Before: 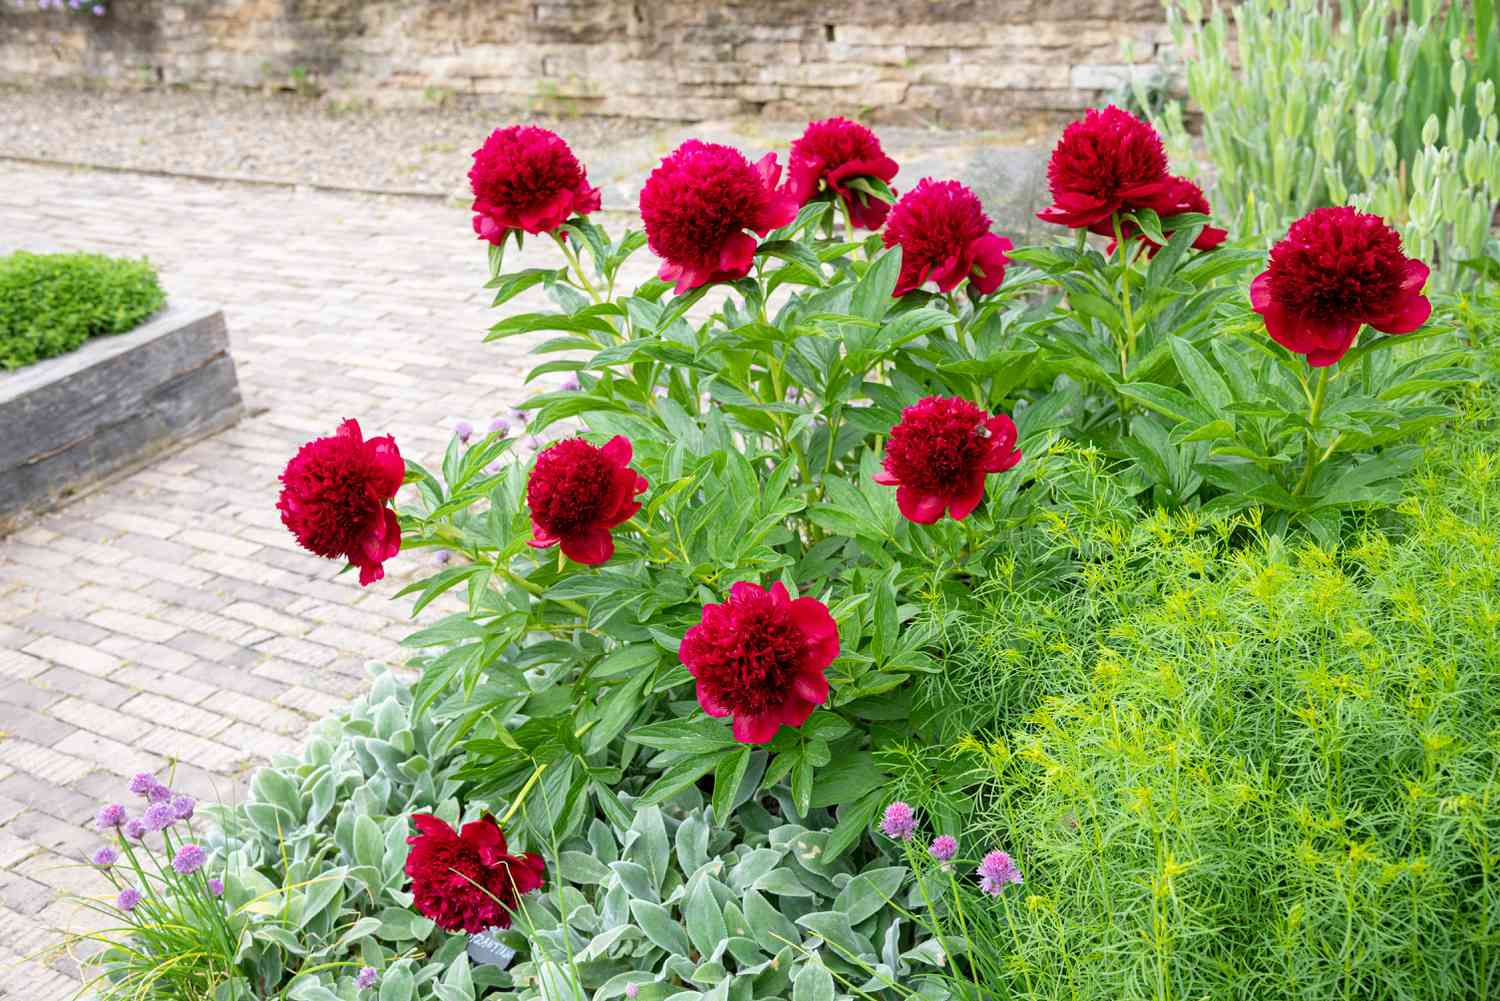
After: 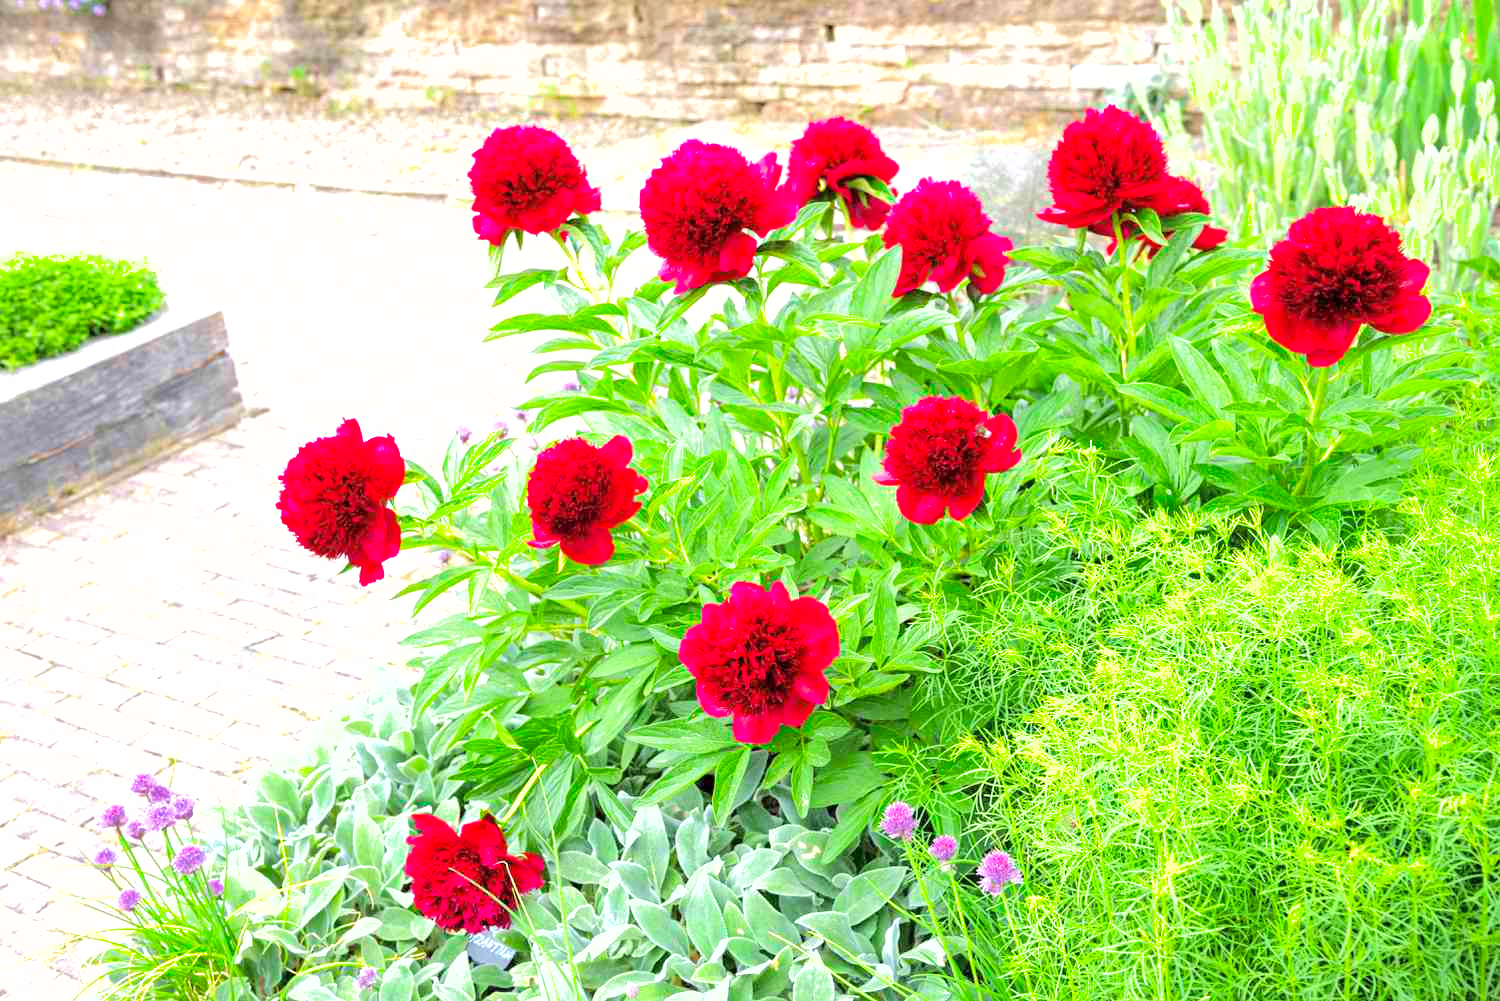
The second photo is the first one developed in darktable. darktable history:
tone equalizer: -7 EV 0.15 EV, -6 EV 0.574 EV, -5 EV 1.14 EV, -4 EV 1.34 EV, -3 EV 1.17 EV, -2 EV 0.6 EV, -1 EV 0.152 EV, edges refinement/feathering 500, mask exposure compensation -1.57 EV, preserve details no
shadows and highlights: on, module defaults
exposure: exposure 0.661 EV, compensate highlight preservation false
